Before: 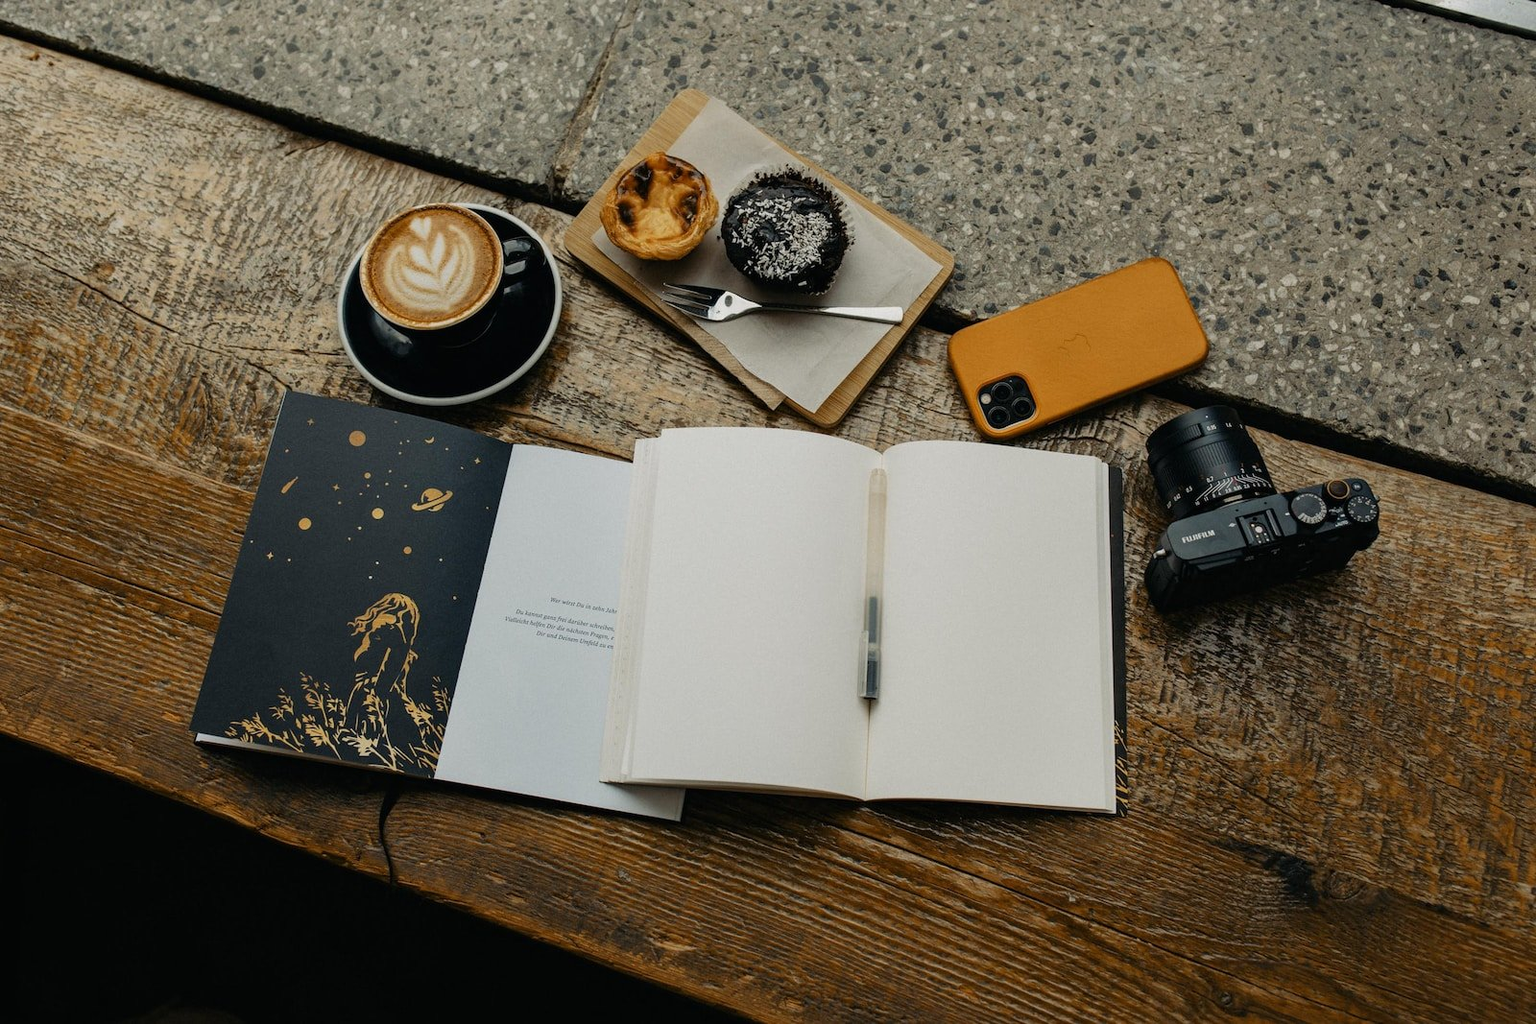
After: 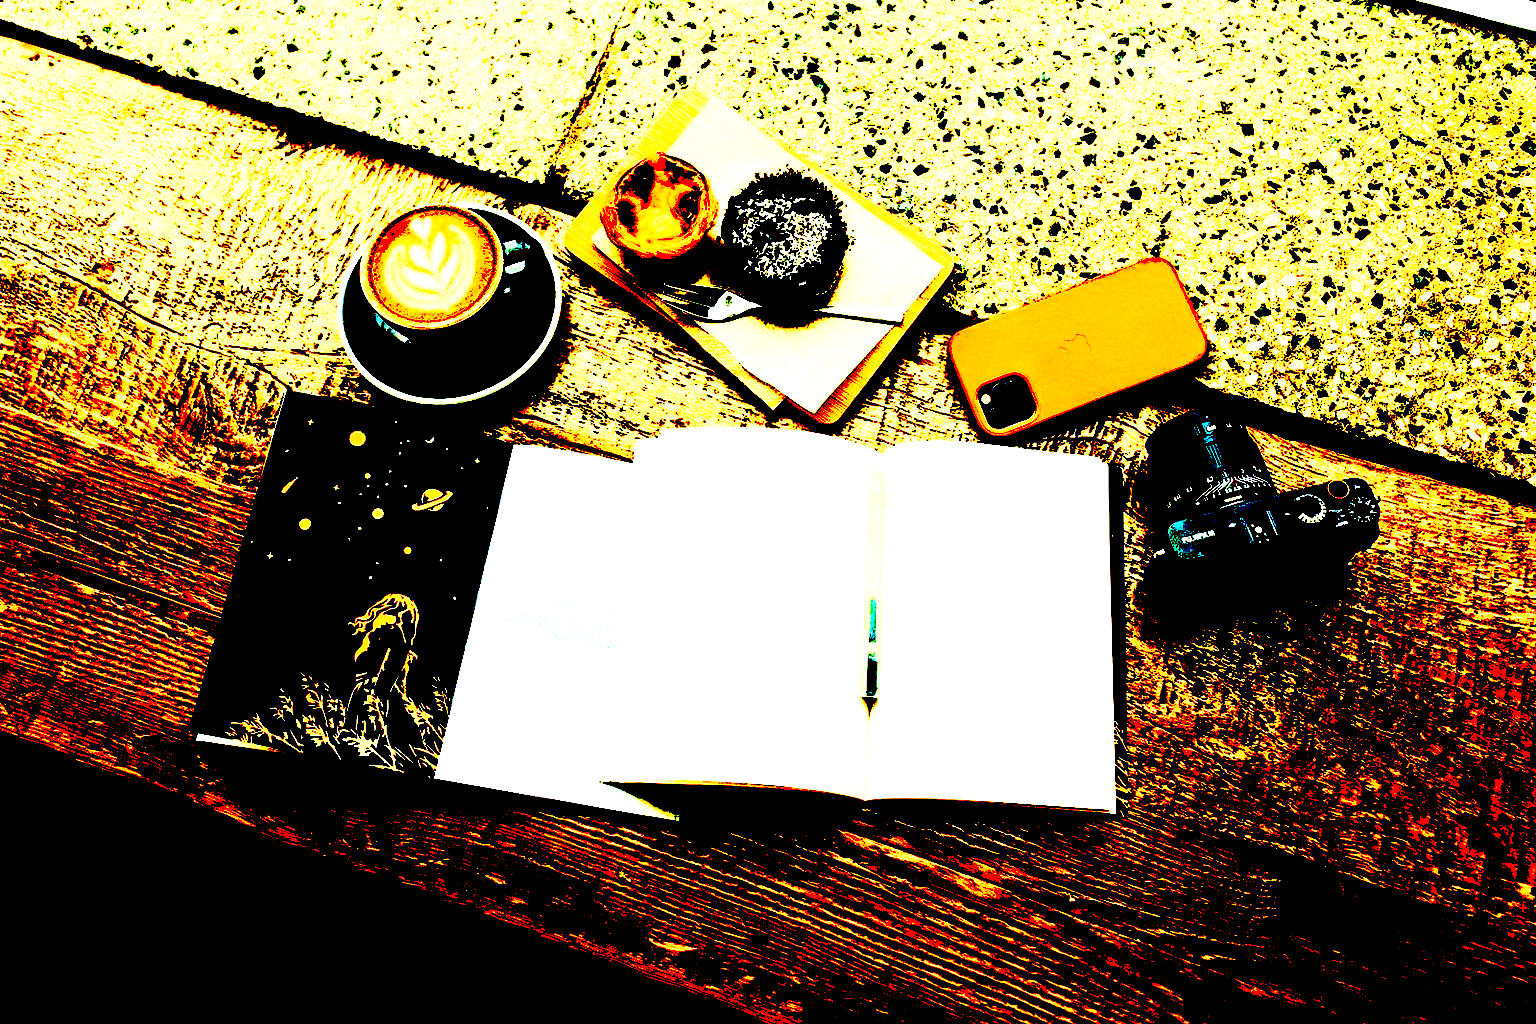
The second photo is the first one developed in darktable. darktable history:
exposure: black level correction 0.1, exposure 3 EV, compensate highlight preservation false
rgb curve: curves: ch0 [(0, 0) (0.21, 0.15) (0.24, 0.21) (0.5, 0.75) (0.75, 0.96) (0.89, 0.99) (1, 1)]; ch1 [(0, 0.02) (0.21, 0.13) (0.25, 0.2) (0.5, 0.67) (0.75, 0.9) (0.89, 0.97) (1, 1)]; ch2 [(0, 0.02) (0.21, 0.13) (0.25, 0.2) (0.5, 0.67) (0.75, 0.9) (0.89, 0.97) (1, 1)], compensate middle gray true
